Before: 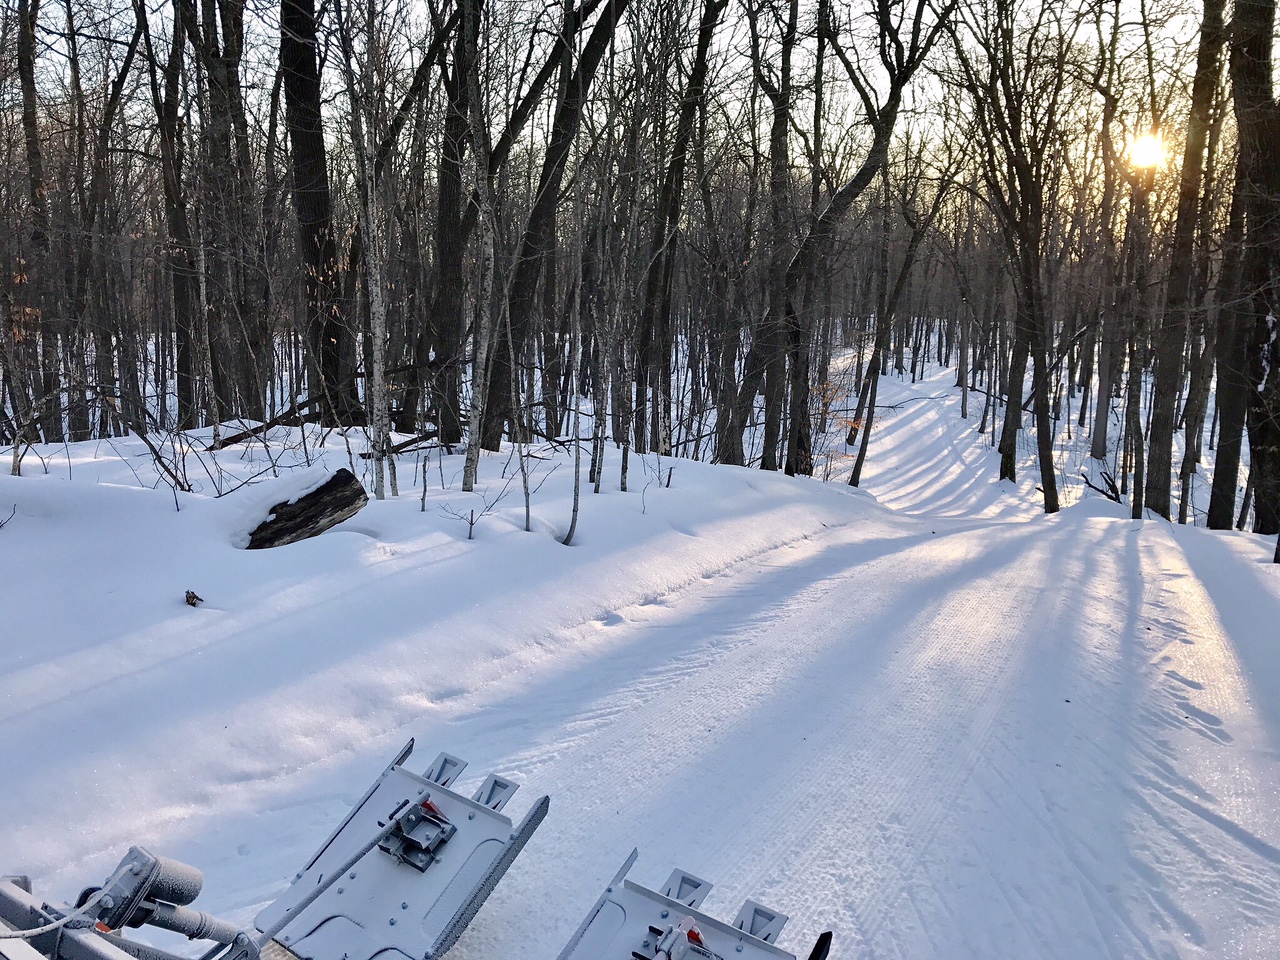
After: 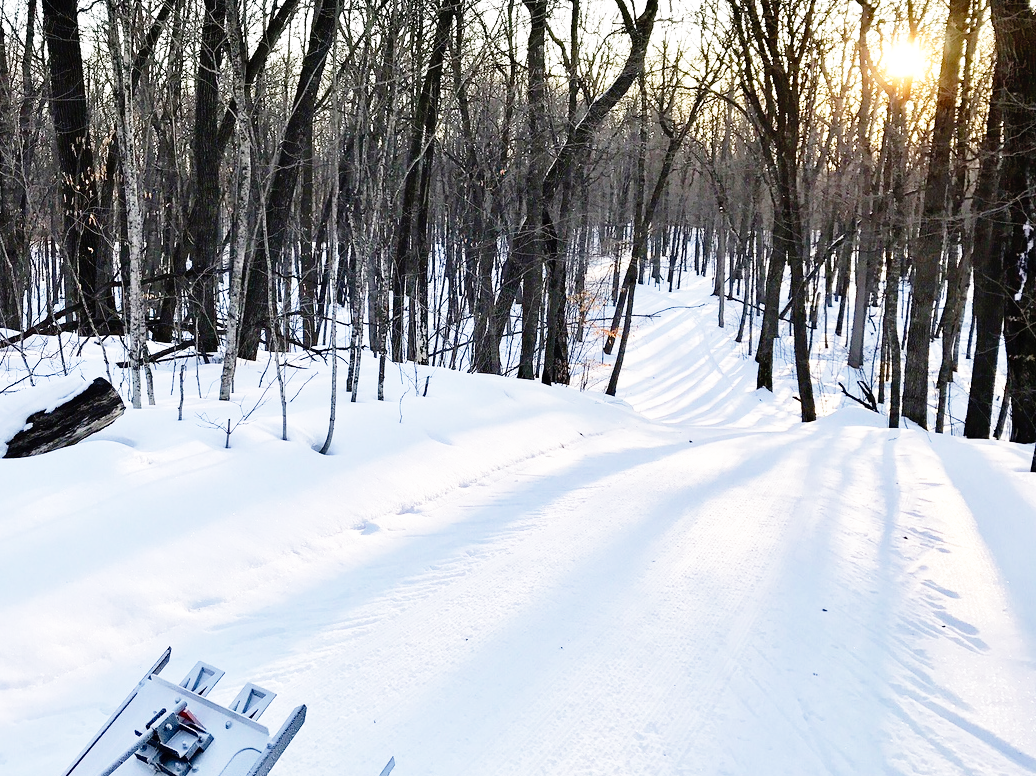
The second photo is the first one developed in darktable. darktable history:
crop: left 19.038%, top 9.527%, right 0%, bottom 9.576%
base curve: curves: ch0 [(0, 0) (0.012, 0.01) (0.073, 0.168) (0.31, 0.711) (0.645, 0.957) (1, 1)], preserve colors none
